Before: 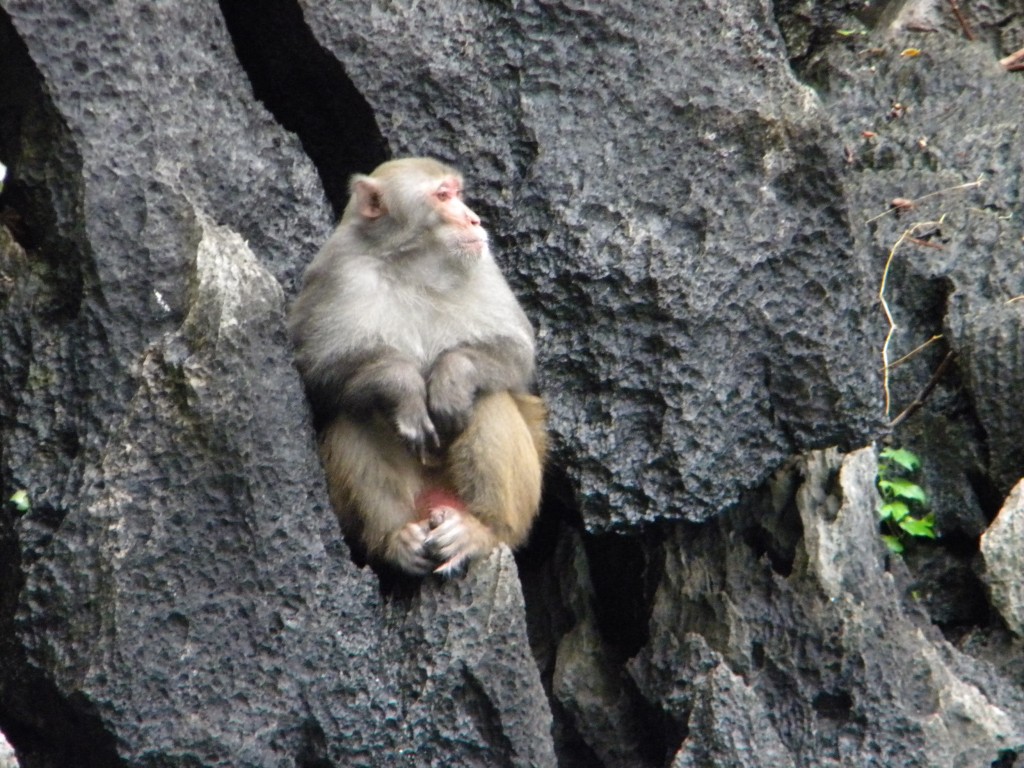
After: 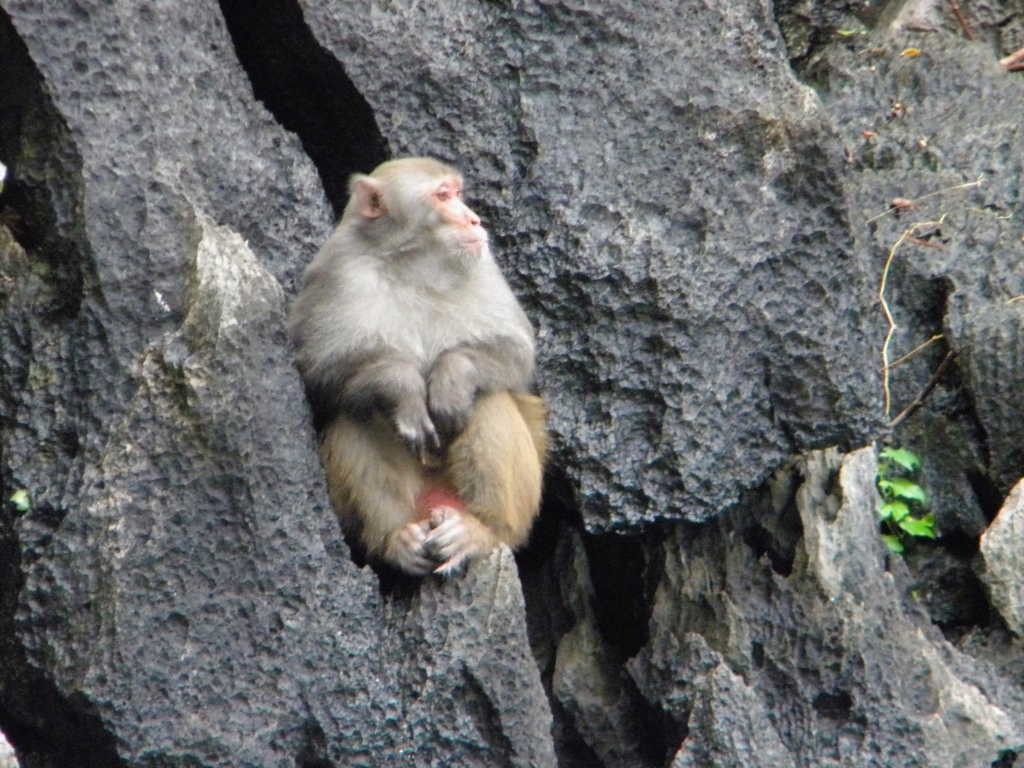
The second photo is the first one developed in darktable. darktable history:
tone curve: curves: ch0 [(0, 0) (0.258, 0.333) (1, 1)], preserve colors norm RGB
